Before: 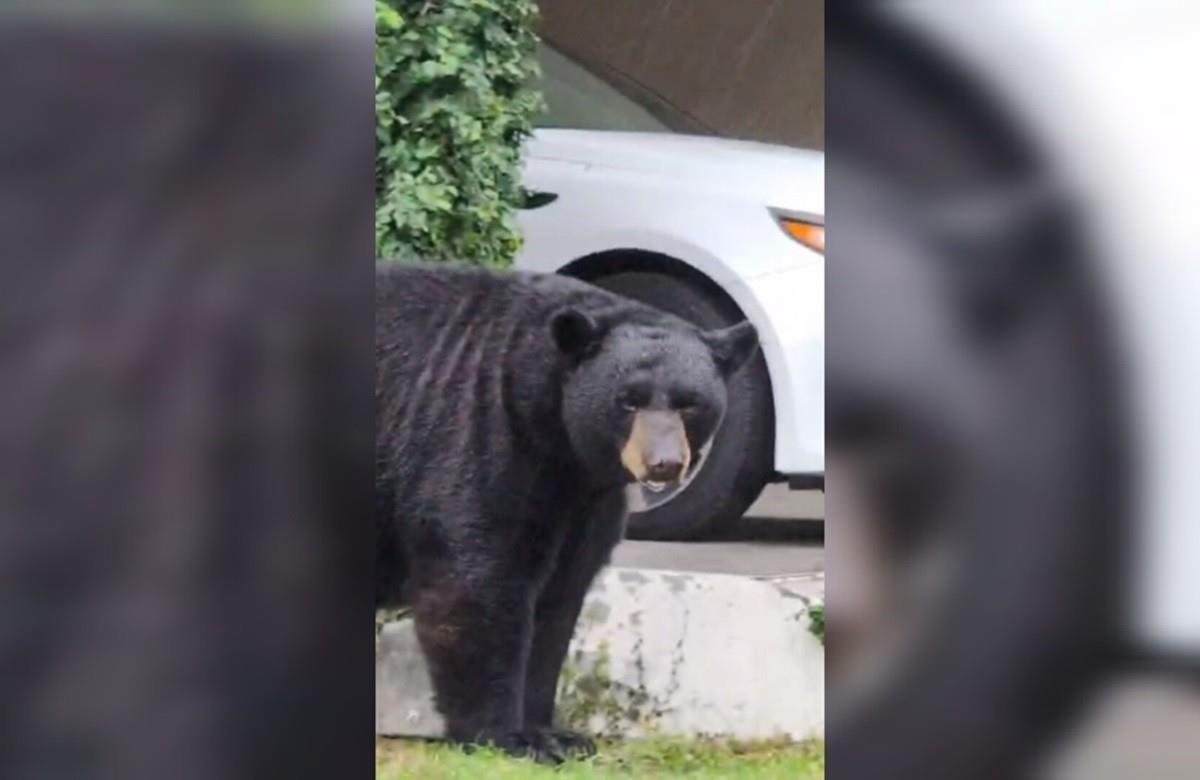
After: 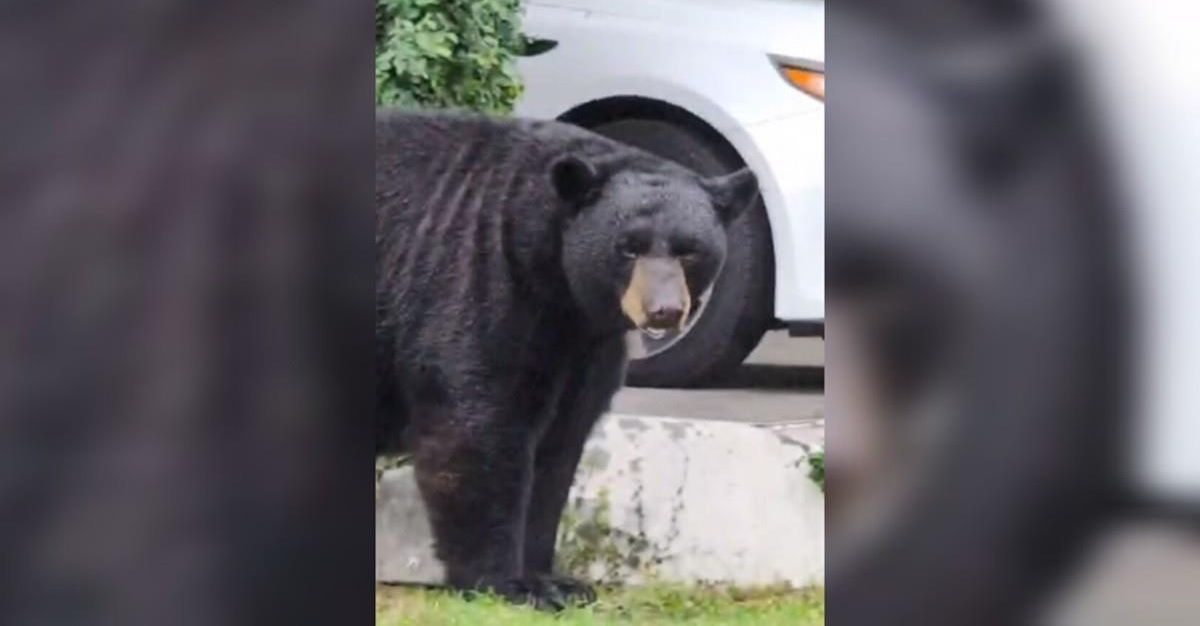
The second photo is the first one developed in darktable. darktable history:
crop and rotate: top 19.722%
